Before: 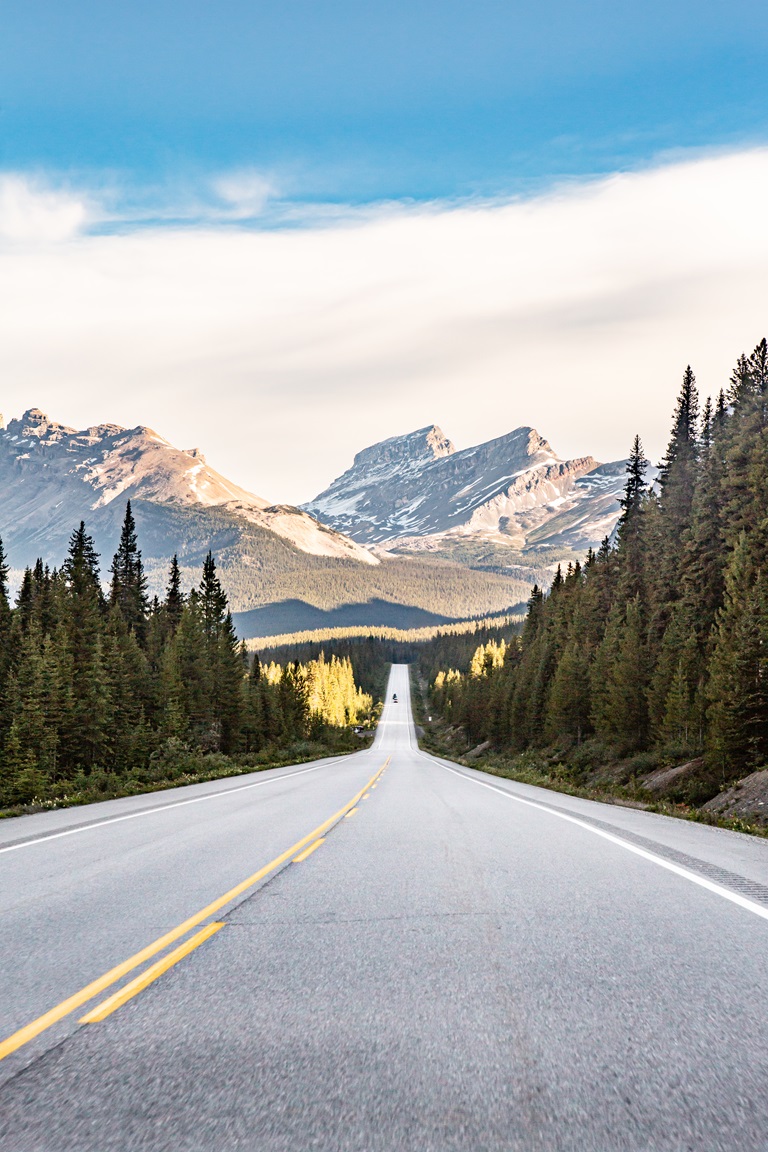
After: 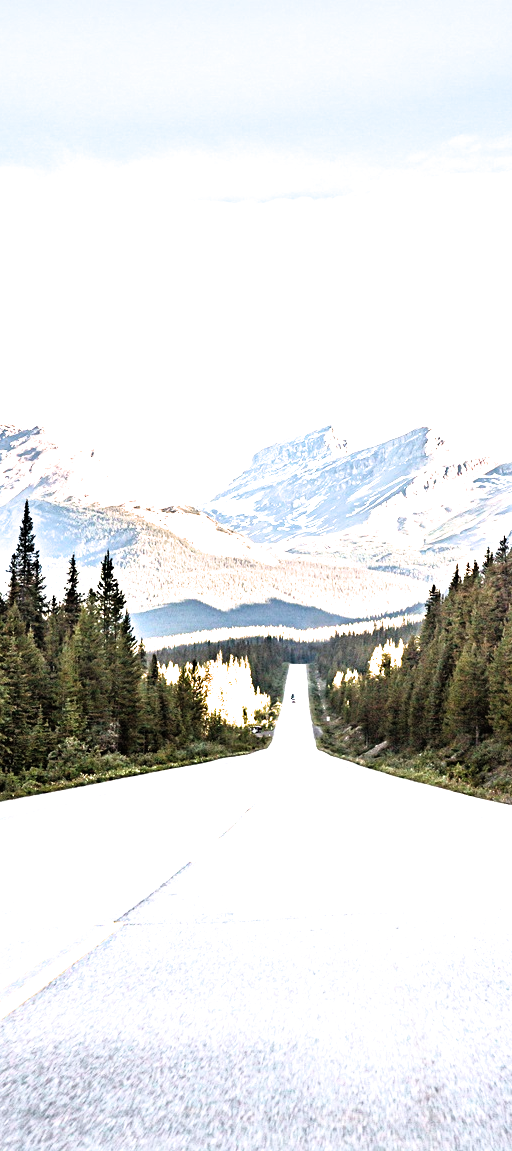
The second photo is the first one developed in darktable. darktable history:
crop and rotate: left 13.396%, right 19.915%
filmic rgb: black relative exposure -8.3 EV, white relative exposure 2.2 EV, target white luminance 99.851%, hardness 7.15, latitude 74.61%, contrast 1.314, highlights saturation mix -1.8%, shadows ↔ highlights balance 30.39%
exposure: black level correction -0.002, exposure 1.114 EV, compensate highlight preservation false
